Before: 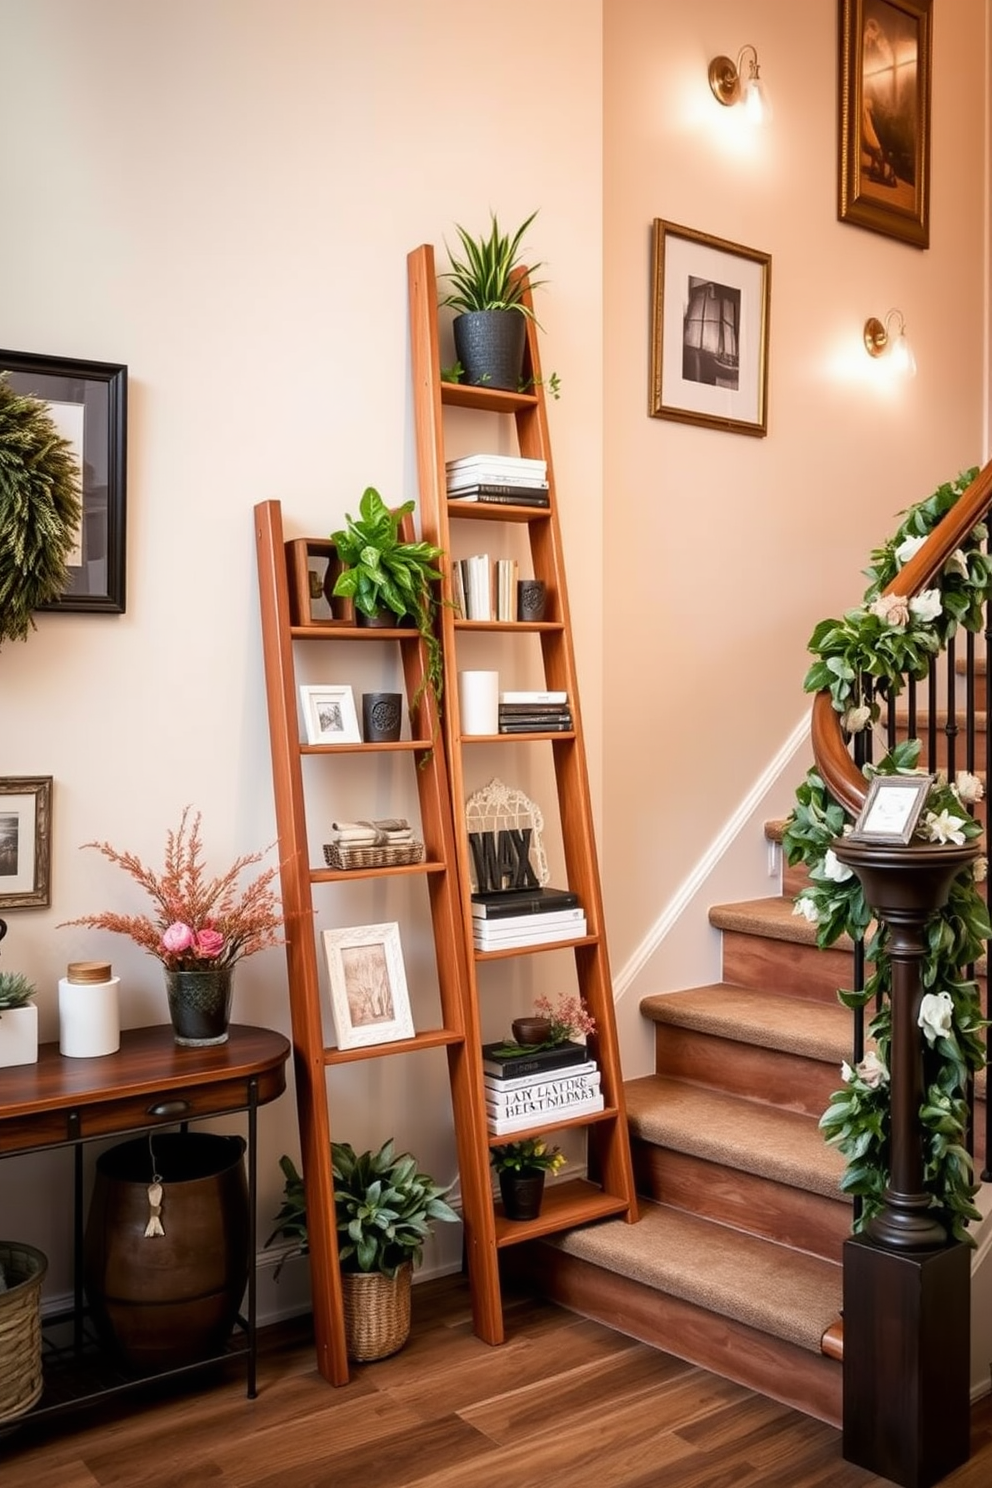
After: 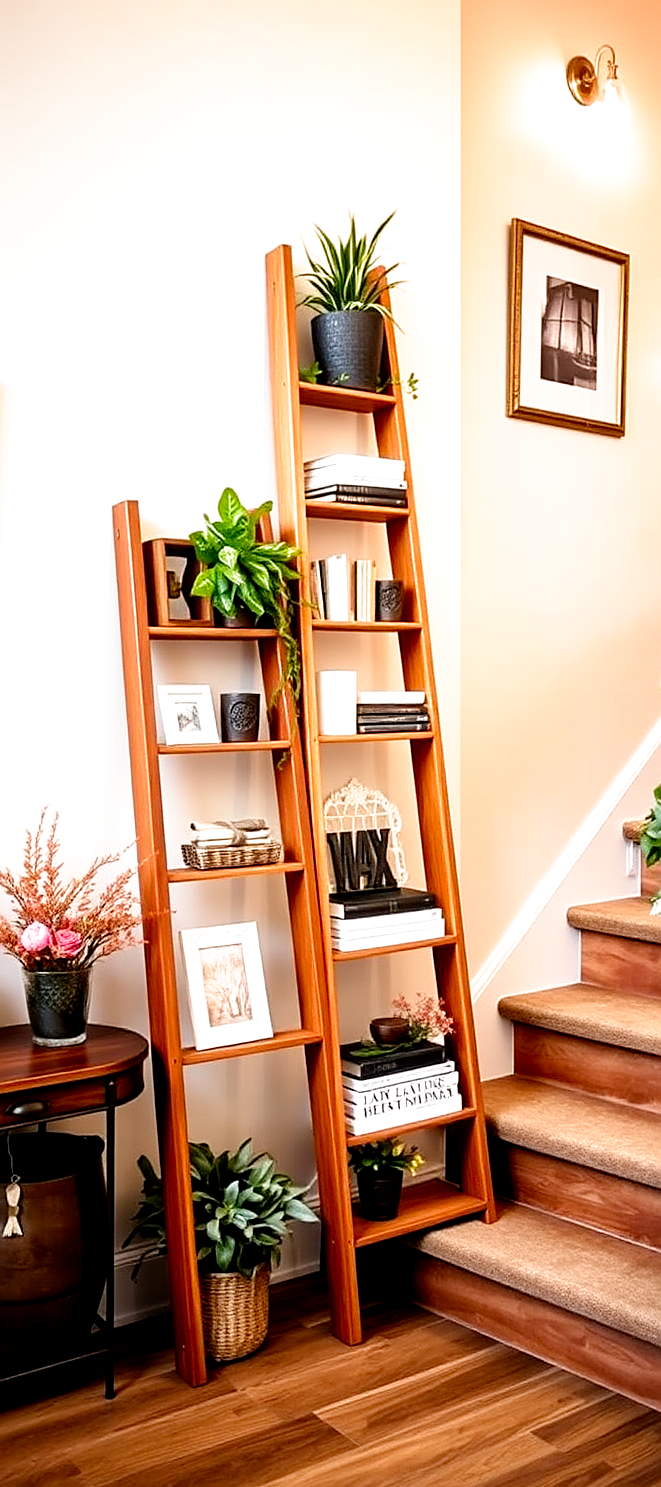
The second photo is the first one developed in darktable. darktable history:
crop and rotate: left 14.389%, right 18.94%
sharpen: on, module defaults
exposure: black level correction -0.002, exposure 0.532 EV, compensate exposure bias true, compensate highlight preservation false
filmic rgb: black relative exposure -6.29 EV, white relative exposure 2.79 EV, threshold 5.94 EV, target black luminance 0%, hardness 4.55, latitude 67.87%, contrast 1.296, shadows ↔ highlights balance -3.13%, add noise in highlights 0.002, preserve chrominance no, color science v3 (2019), use custom middle-gray values true, contrast in highlights soft, enable highlight reconstruction true
